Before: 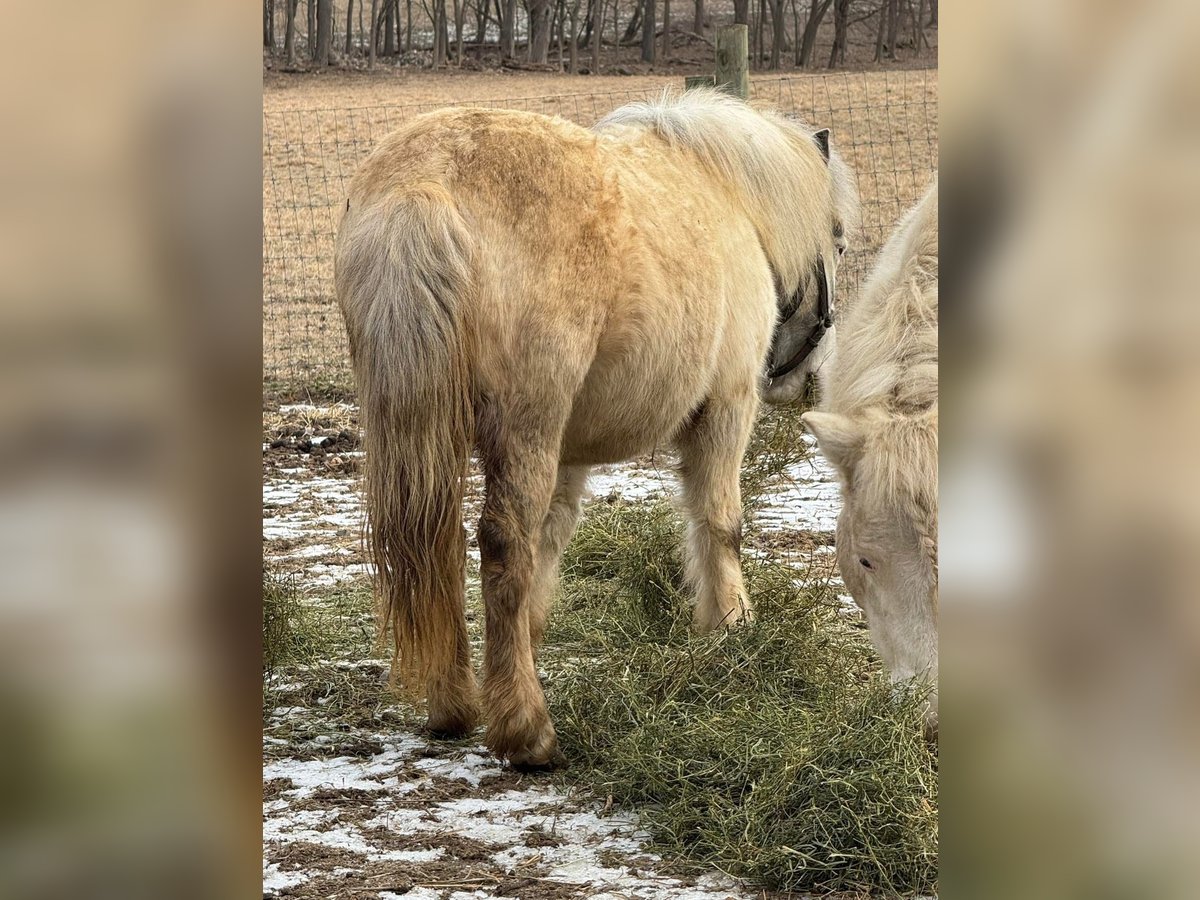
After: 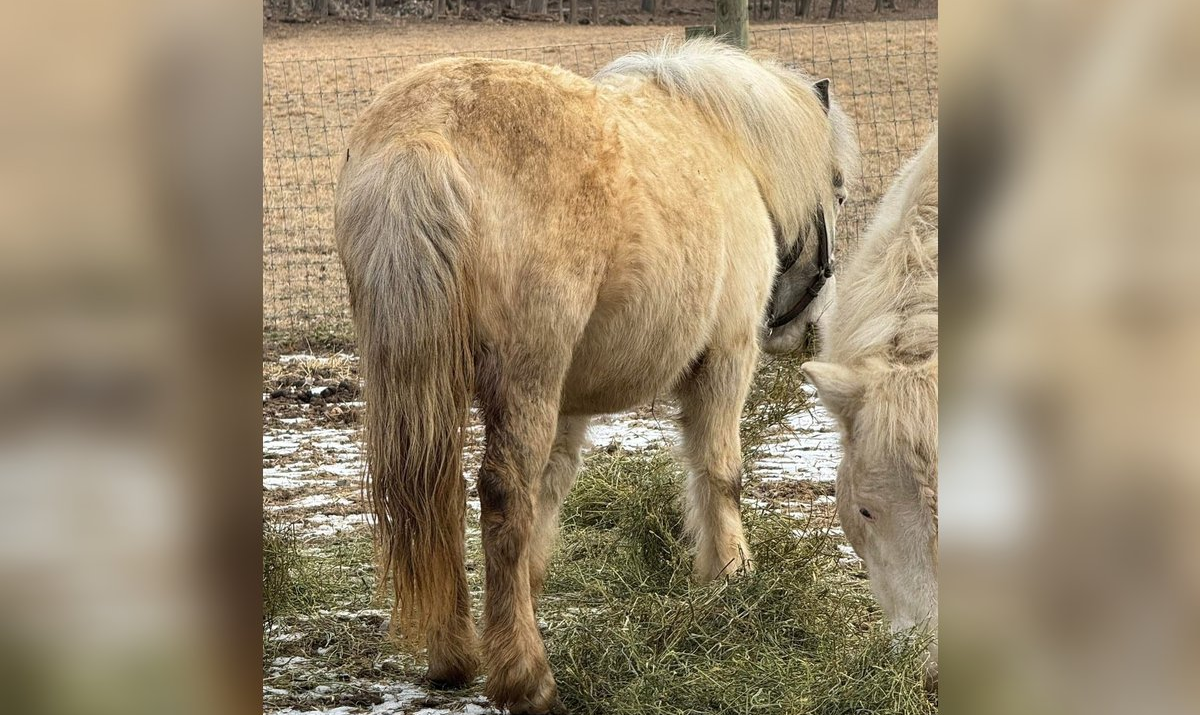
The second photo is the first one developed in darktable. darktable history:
crop and rotate: top 5.663%, bottom 14.873%
